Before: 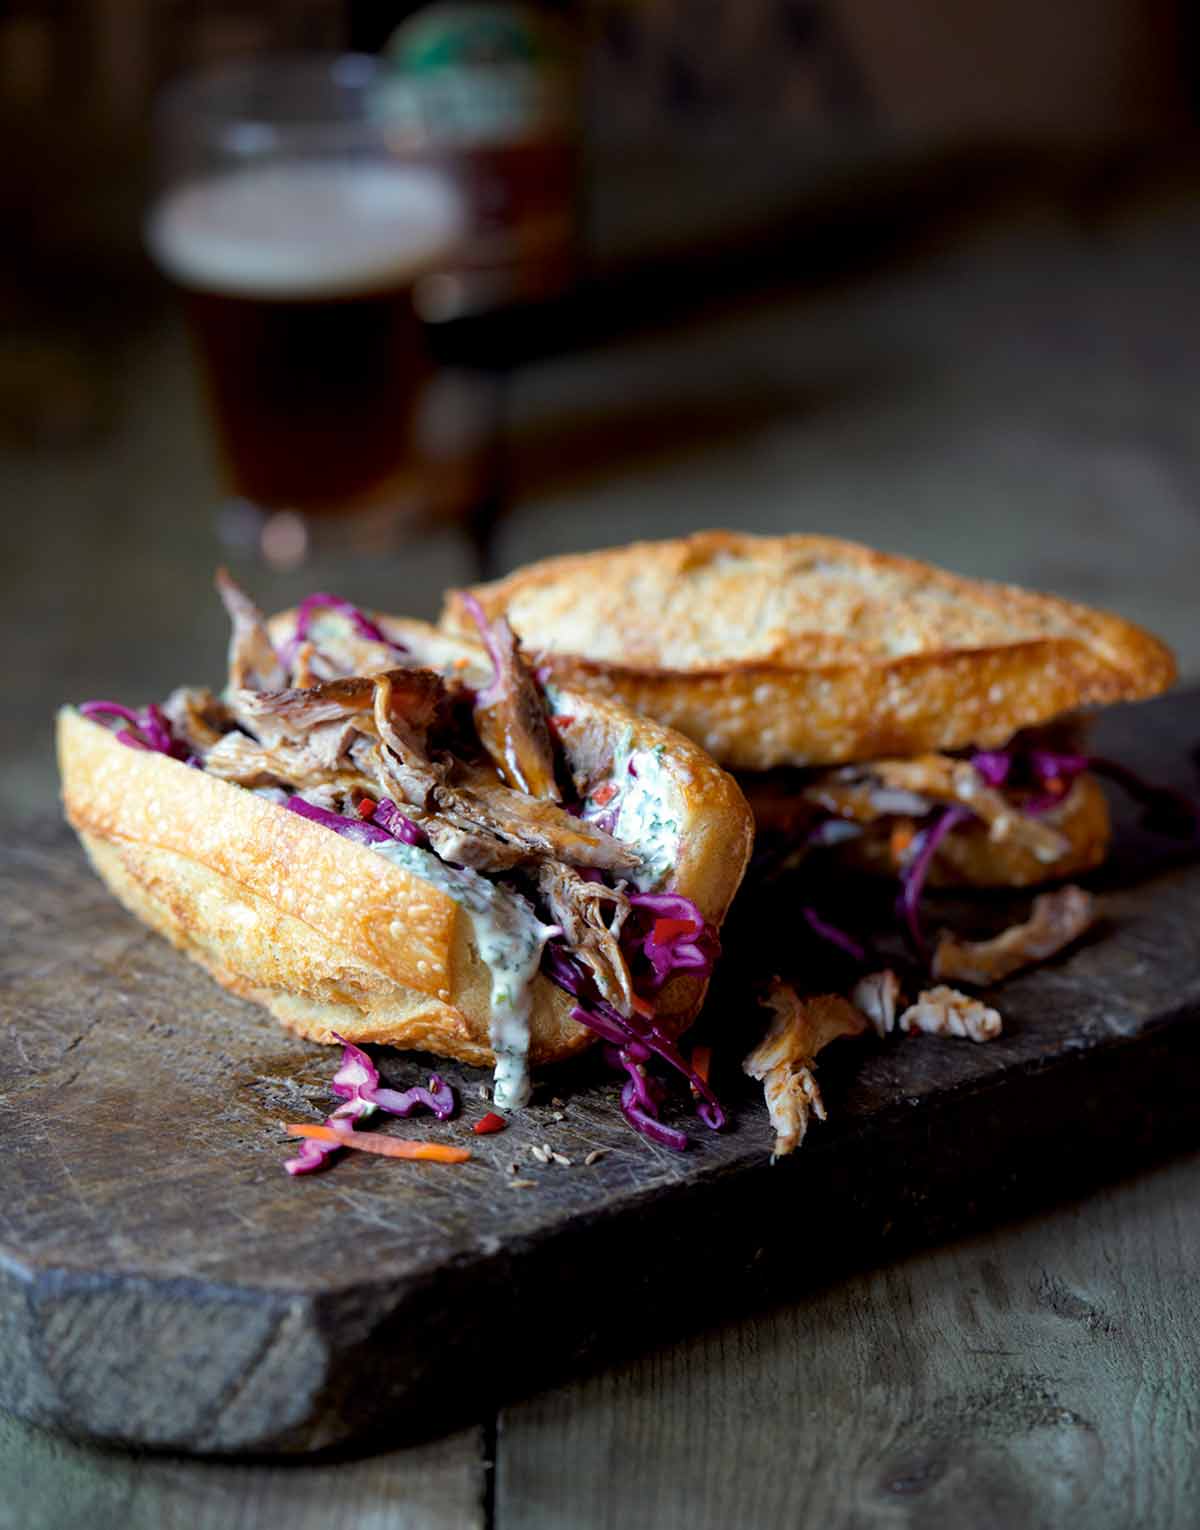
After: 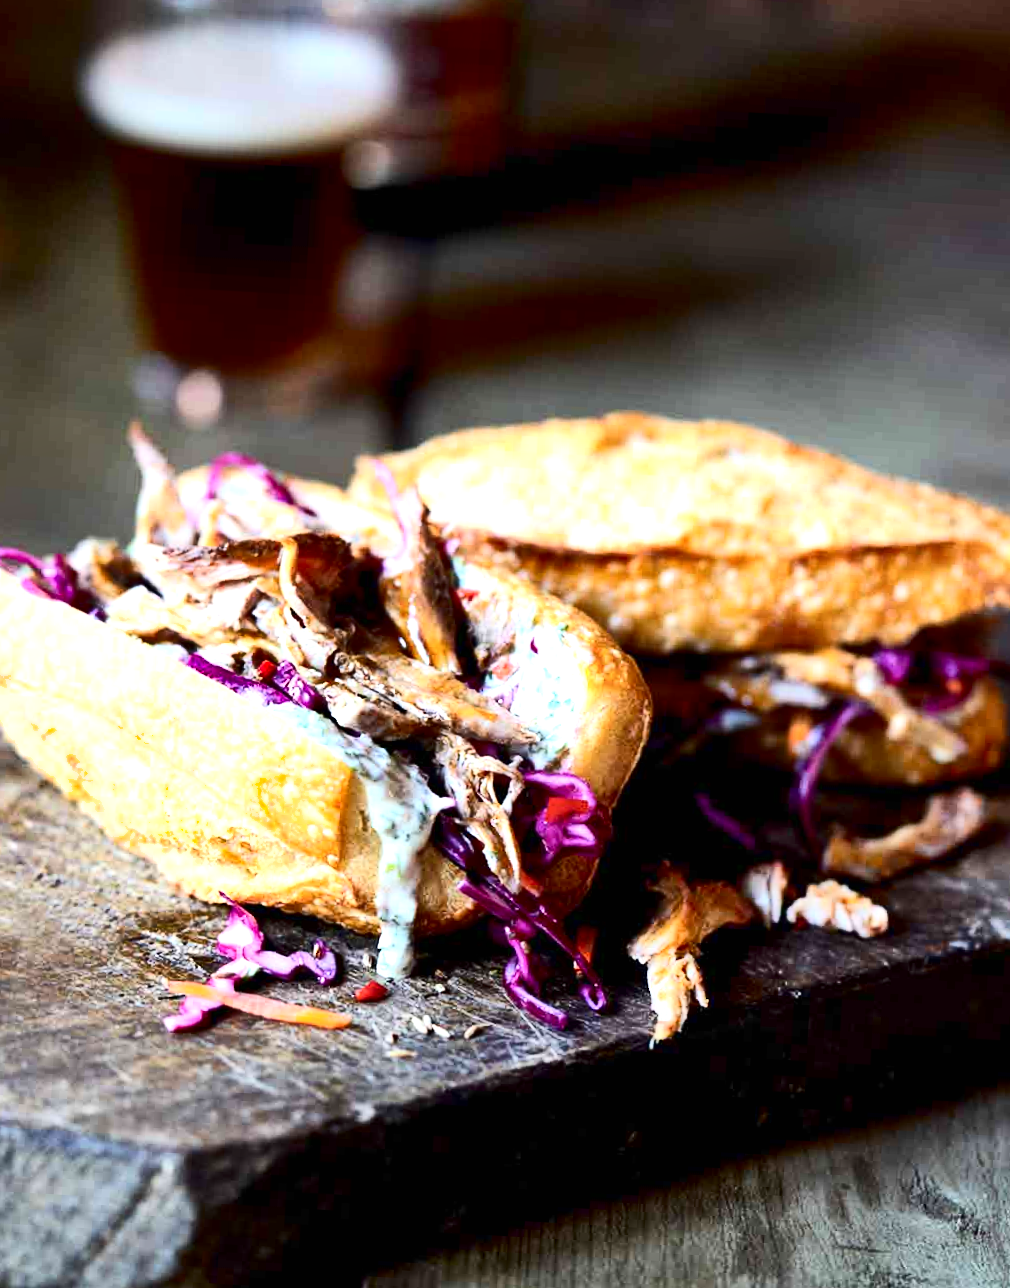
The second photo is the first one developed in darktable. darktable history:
exposure: black level correction 0, exposure 1.2 EV, compensate exposure bias true, compensate highlight preservation false
contrast brightness saturation: contrast 0.28
shadows and highlights: soften with gaussian
crop and rotate: angle -3.27°, left 5.211%, top 5.211%, right 4.607%, bottom 4.607%
